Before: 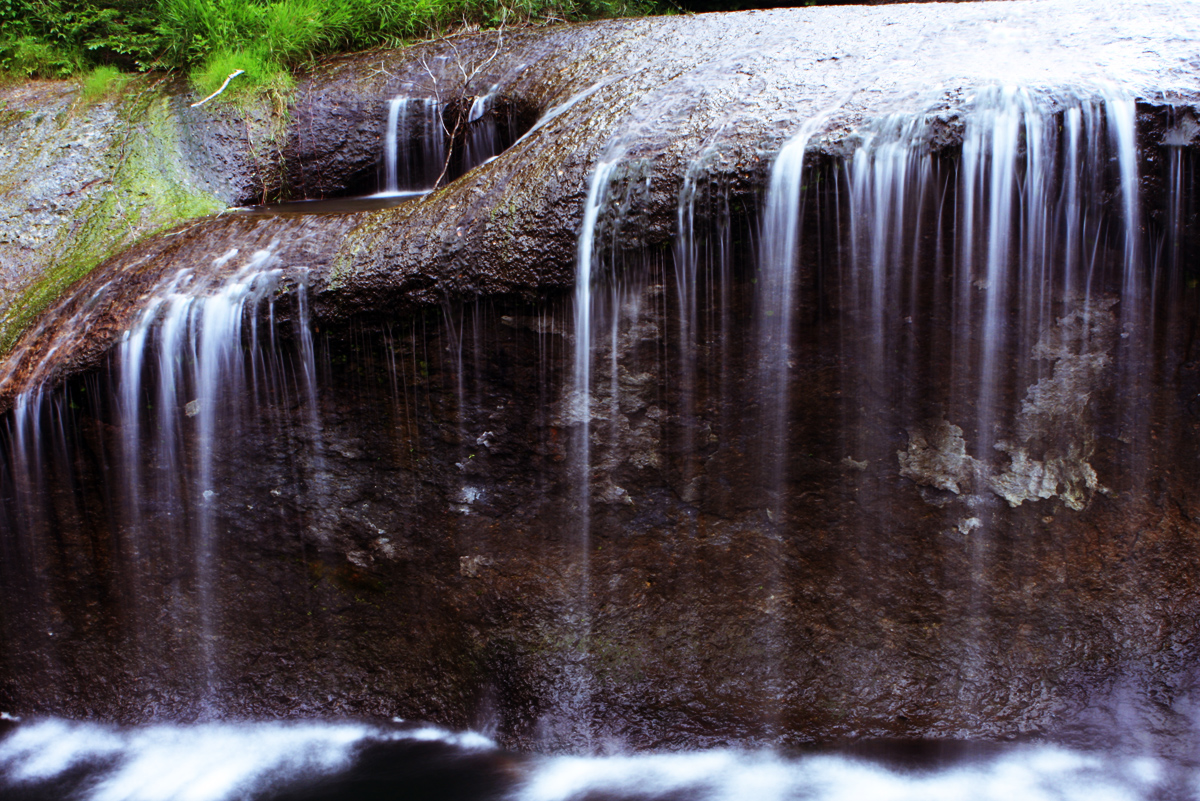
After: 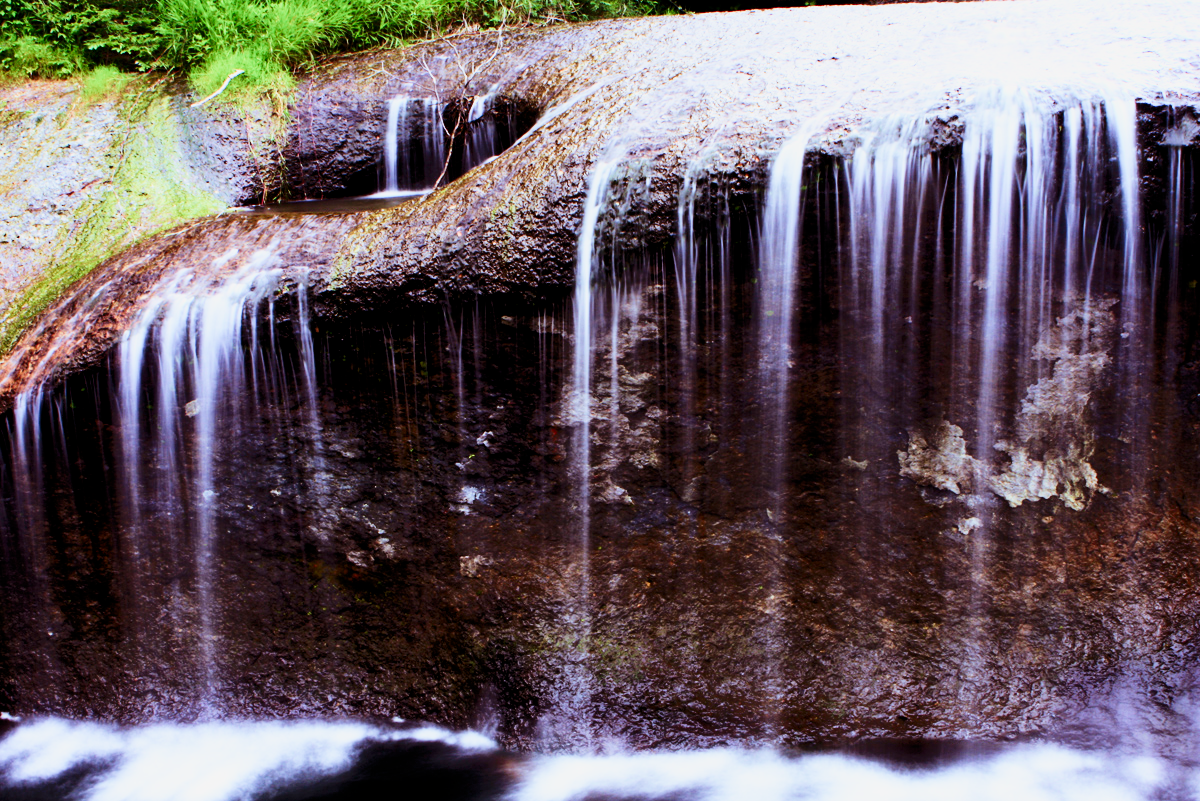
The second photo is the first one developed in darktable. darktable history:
contrast brightness saturation: contrast 0.198, brightness -0.103, saturation 0.102
filmic rgb: black relative exposure -7.13 EV, white relative exposure 5.35 EV, hardness 3.02, color science v4 (2020)
levels: white 99.91%, levels [0, 0.478, 1]
exposure: exposure 1.249 EV, compensate exposure bias true, compensate highlight preservation false
tone equalizer: -8 EV -1.84 EV, -7 EV -1.15 EV, -6 EV -1.64 EV
velvia: strength 14.91%
